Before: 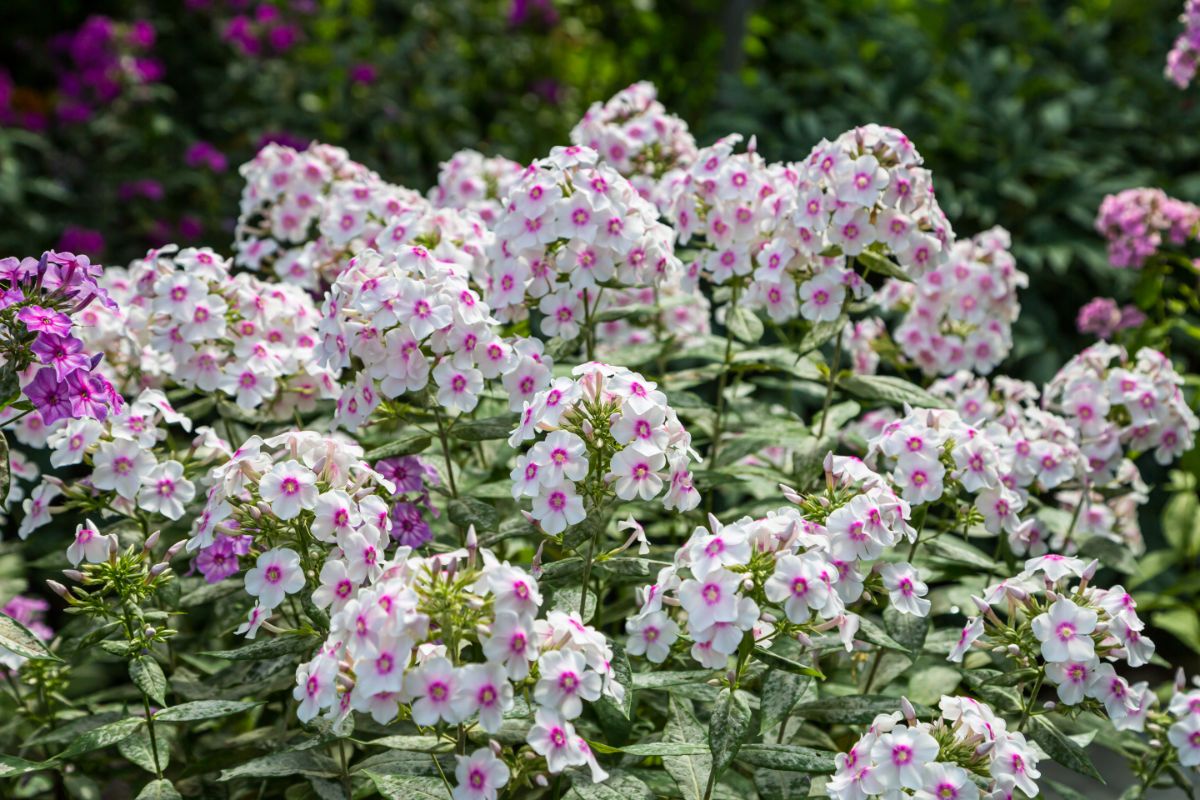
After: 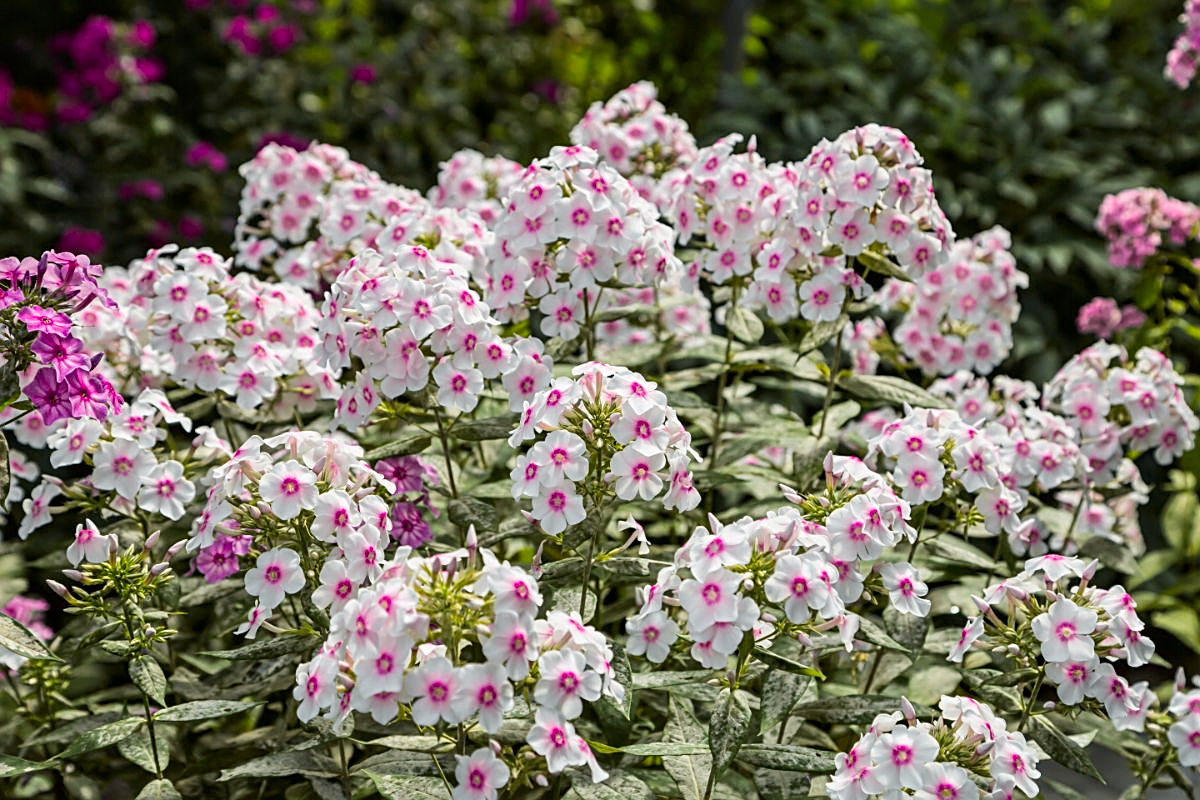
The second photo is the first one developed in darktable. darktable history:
sharpen: on, module defaults
local contrast: mode bilateral grid, contrast 28, coarseness 15, detail 115%, midtone range 0.2
tone curve: curves: ch0 [(0, 0.013) (0.036, 0.035) (0.274, 0.288) (0.504, 0.536) (0.844, 0.84) (1, 0.97)]; ch1 [(0, 0) (0.389, 0.403) (0.462, 0.48) (0.499, 0.5) (0.522, 0.534) (0.567, 0.588) (0.626, 0.645) (0.749, 0.781) (1, 1)]; ch2 [(0, 0) (0.457, 0.486) (0.5, 0.501) (0.533, 0.539) (0.599, 0.6) (0.704, 0.732) (1, 1)], color space Lab, independent channels, preserve colors none
